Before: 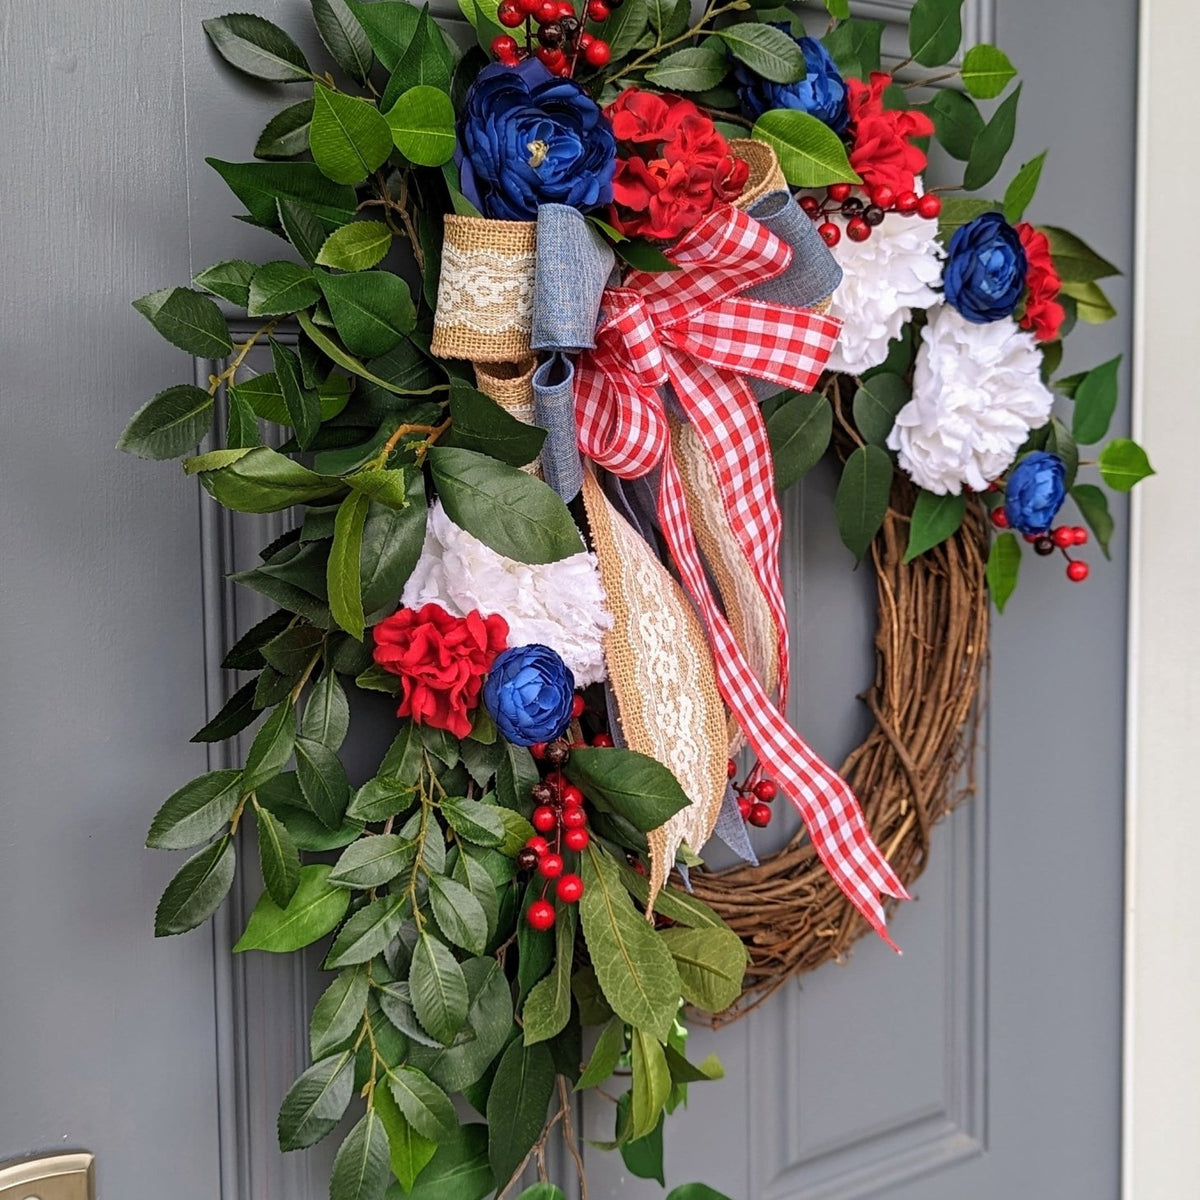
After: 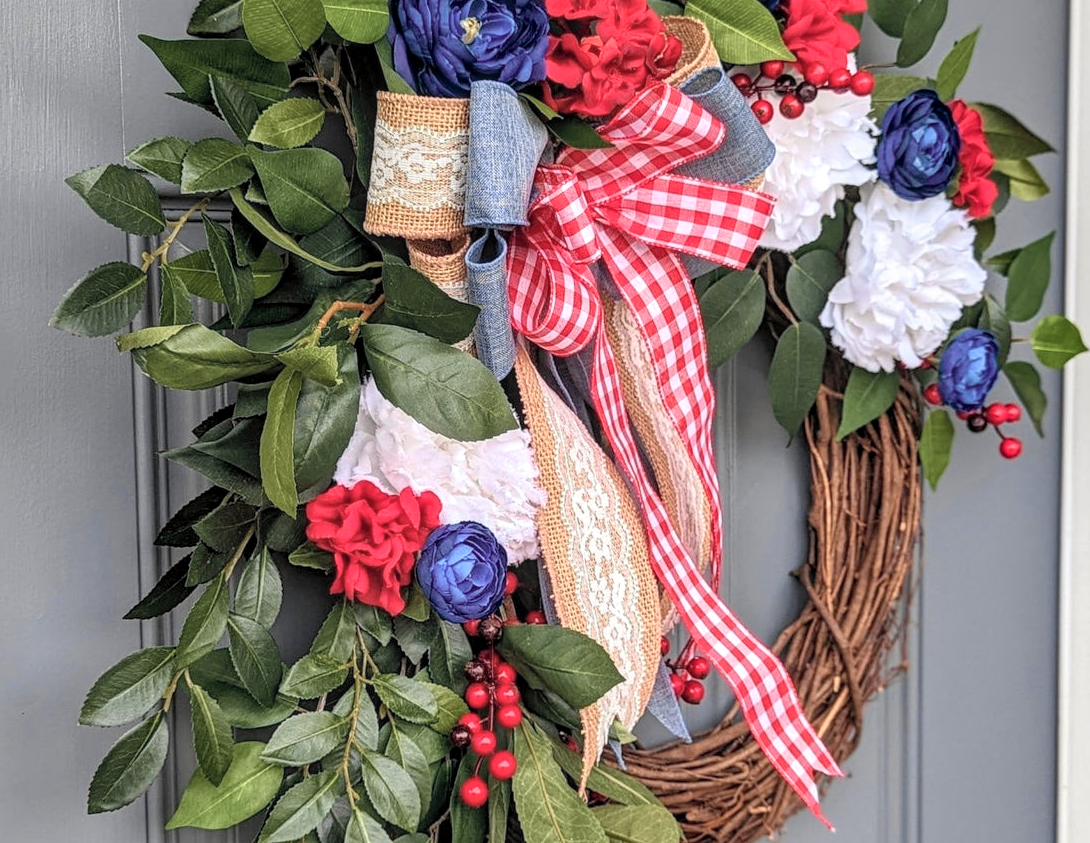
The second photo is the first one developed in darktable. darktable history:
contrast brightness saturation: brightness 0.15
crop: left 5.596%, top 10.314%, right 3.534%, bottom 19.395%
local contrast: on, module defaults
shadows and highlights: shadows 32.83, highlights -47.7, soften with gaussian
tone curve: curves: ch0 [(0, 0.012) (0.056, 0.046) (0.218, 0.213) (0.606, 0.62) (0.82, 0.846) (1, 1)]; ch1 [(0, 0) (0.226, 0.261) (0.403, 0.437) (0.469, 0.472) (0.495, 0.499) (0.514, 0.504) (0.545, 0.555) (0.59, 0.598) (0.714, 0.733) (1, 1)]; ch2 [(0, 0) (0.269, 0.299) (0.459, 0.45) (0.498, 0.499) (0.523, 0.512) (0.568, 0.558) (0.634, 0.617) (0.702, 0.662) (0.781, 0.775) (1, 1)], color space Lab, independent channels, preserve colors none
